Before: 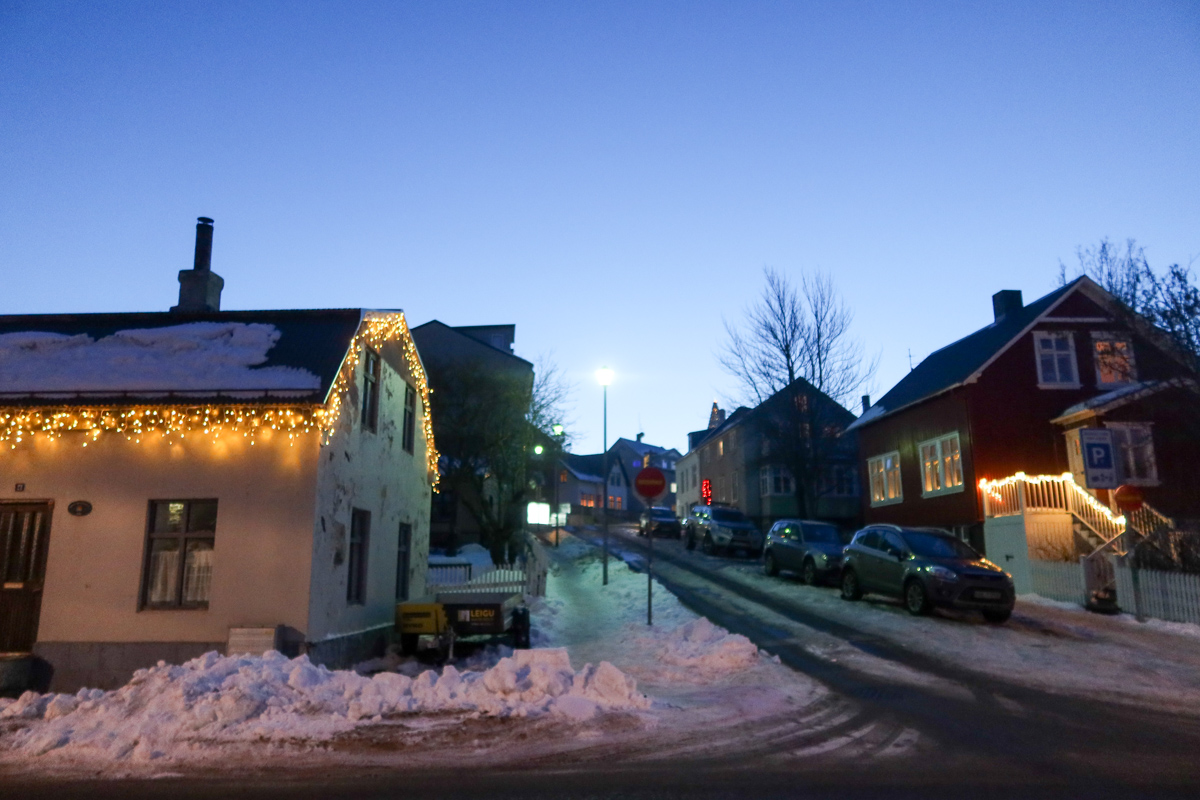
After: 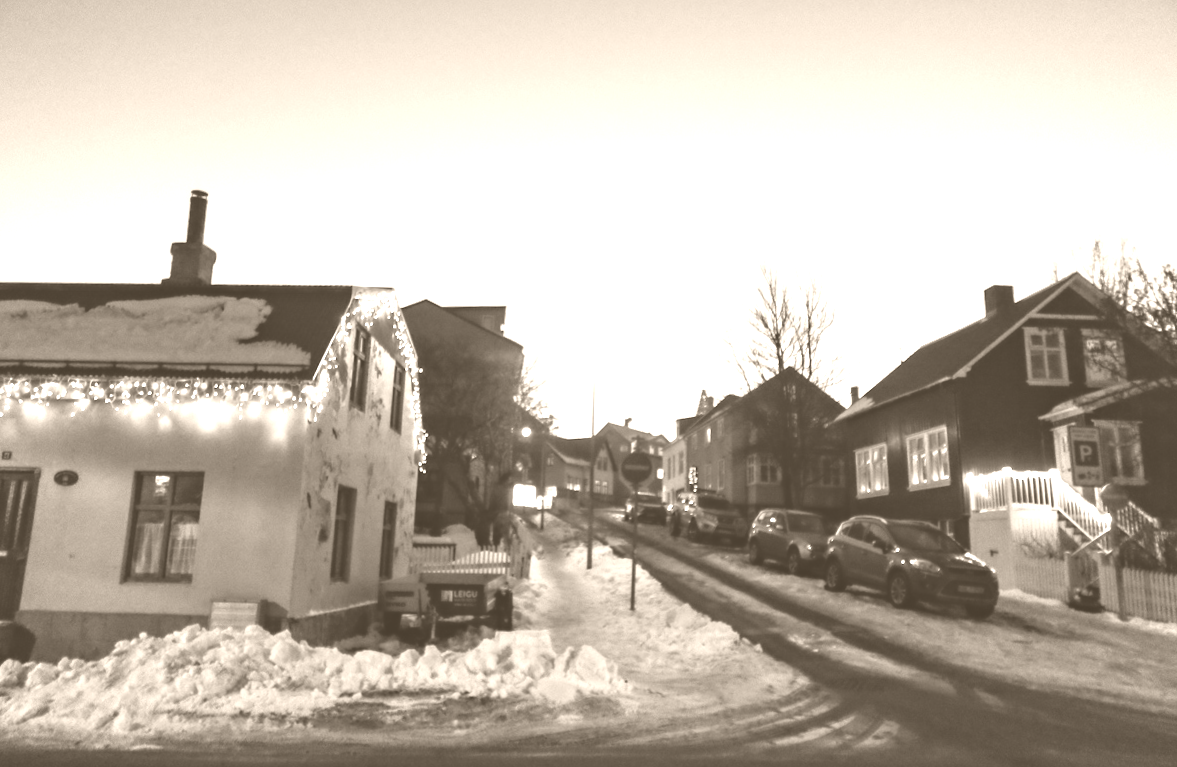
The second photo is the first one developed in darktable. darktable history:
rotate and perspective: rotation 1.57°, crop left 0.018, crop right 0.982, crop top 0.039, crop bottom 0.961
contrast equalizer: y [[0.5, 0.5, 0.544, 0.569, 0.5, 0.5], [0.5 ×6], [0.5 ×6], [0 ×6], [0 ×6]]
tone equalizer: -8 EV -0.417 EV, -7 EV -0.389 EV, -6 EV -0.333 EV, -5 EV -0.222 EV, -3 EV 0.222 EV, -2 EV 0.333 EV, -1 EV 0.389 EV, +0 EV 0.417 EV, edges refinement/feathering 500, mask exposure compensation -1.57 EV, preserve details no
colorize: hue 34.49°, saturation 35.33%, source mix 100%, version 1
